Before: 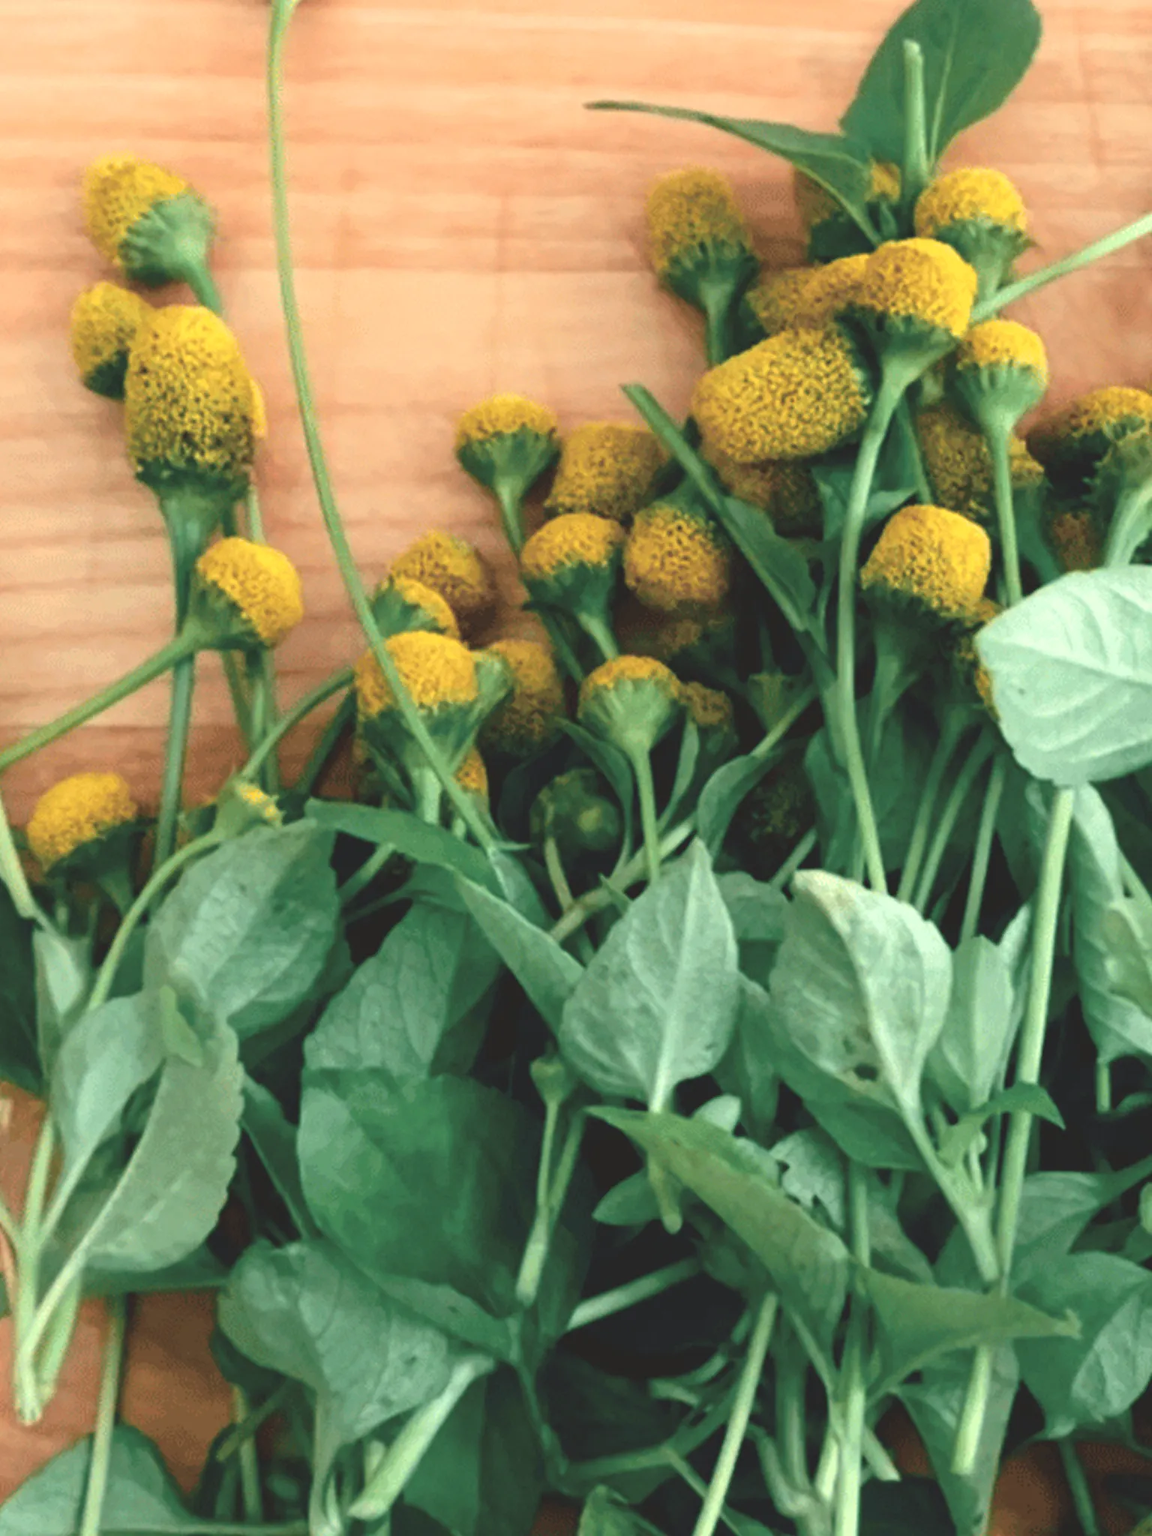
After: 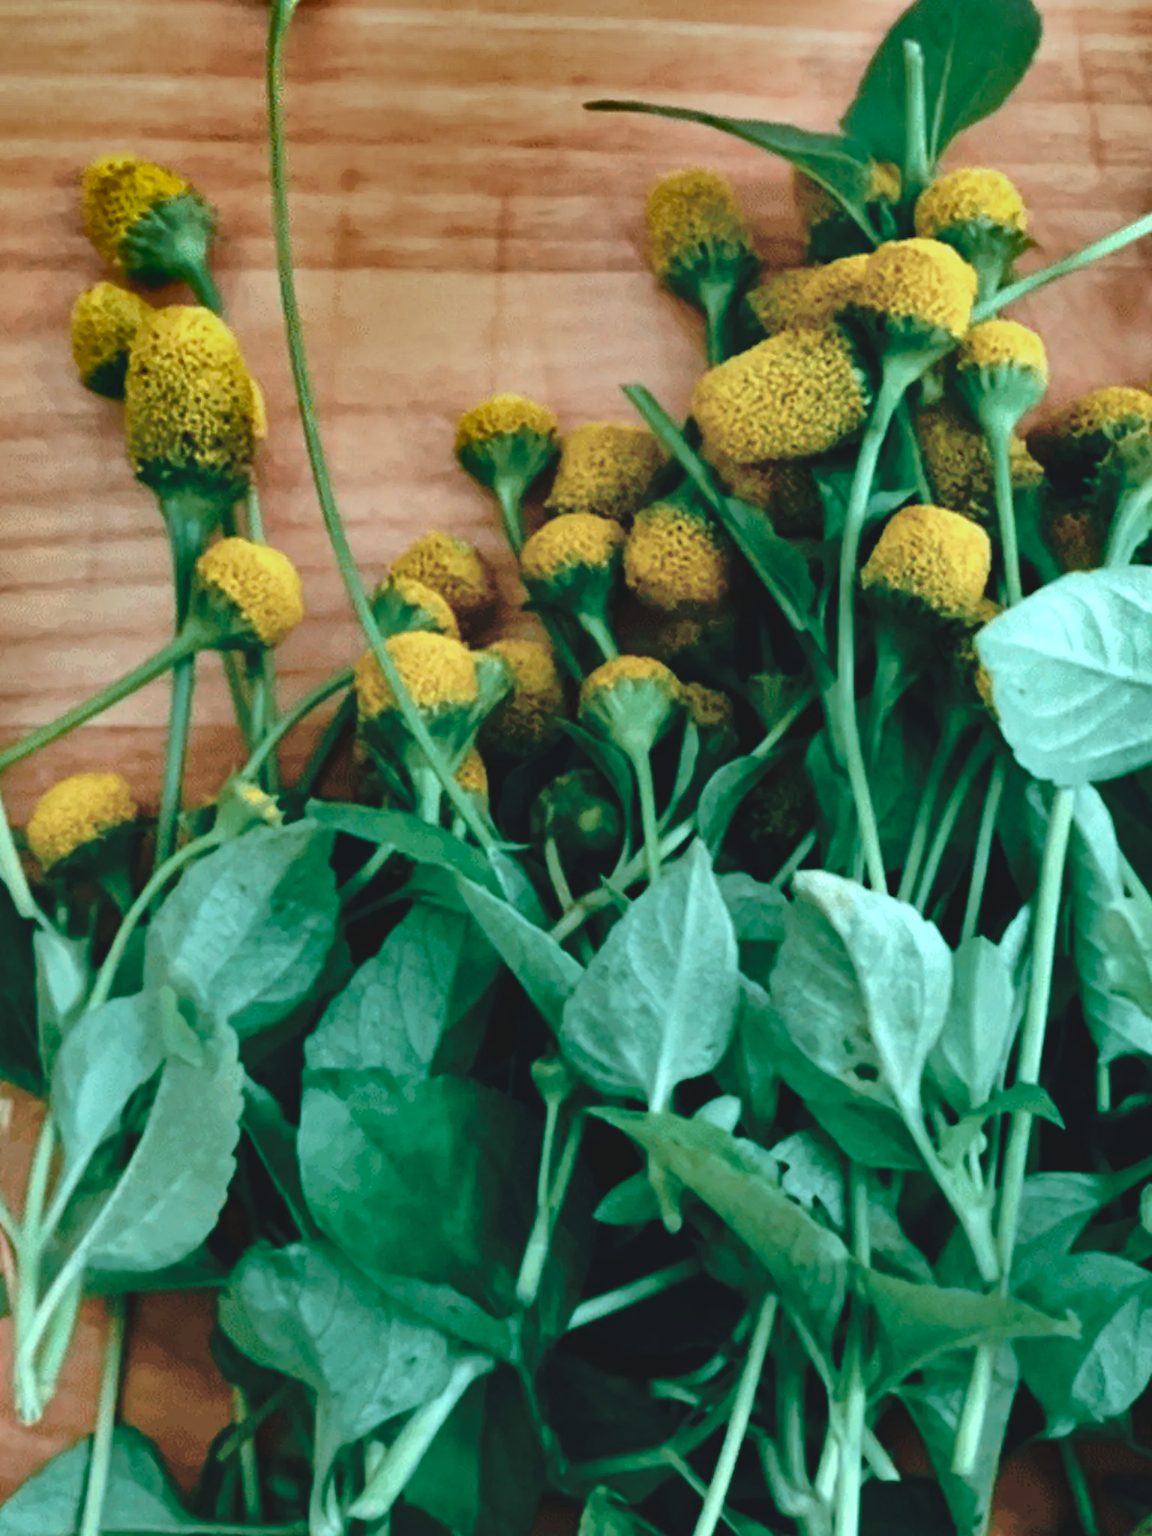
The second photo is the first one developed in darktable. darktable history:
base curve: curves: ch0 [(0, 0) (0.073, 0.04) (0.157, 0.139) (0.492, 0.492) (0.758, 0.758) (1, 1)], preserve colors none
shadows and highlights: shadows 20.91, highlights -82.73, soften with gaussian
color correction: highlights a* -9.73, highlights b* -21.22
